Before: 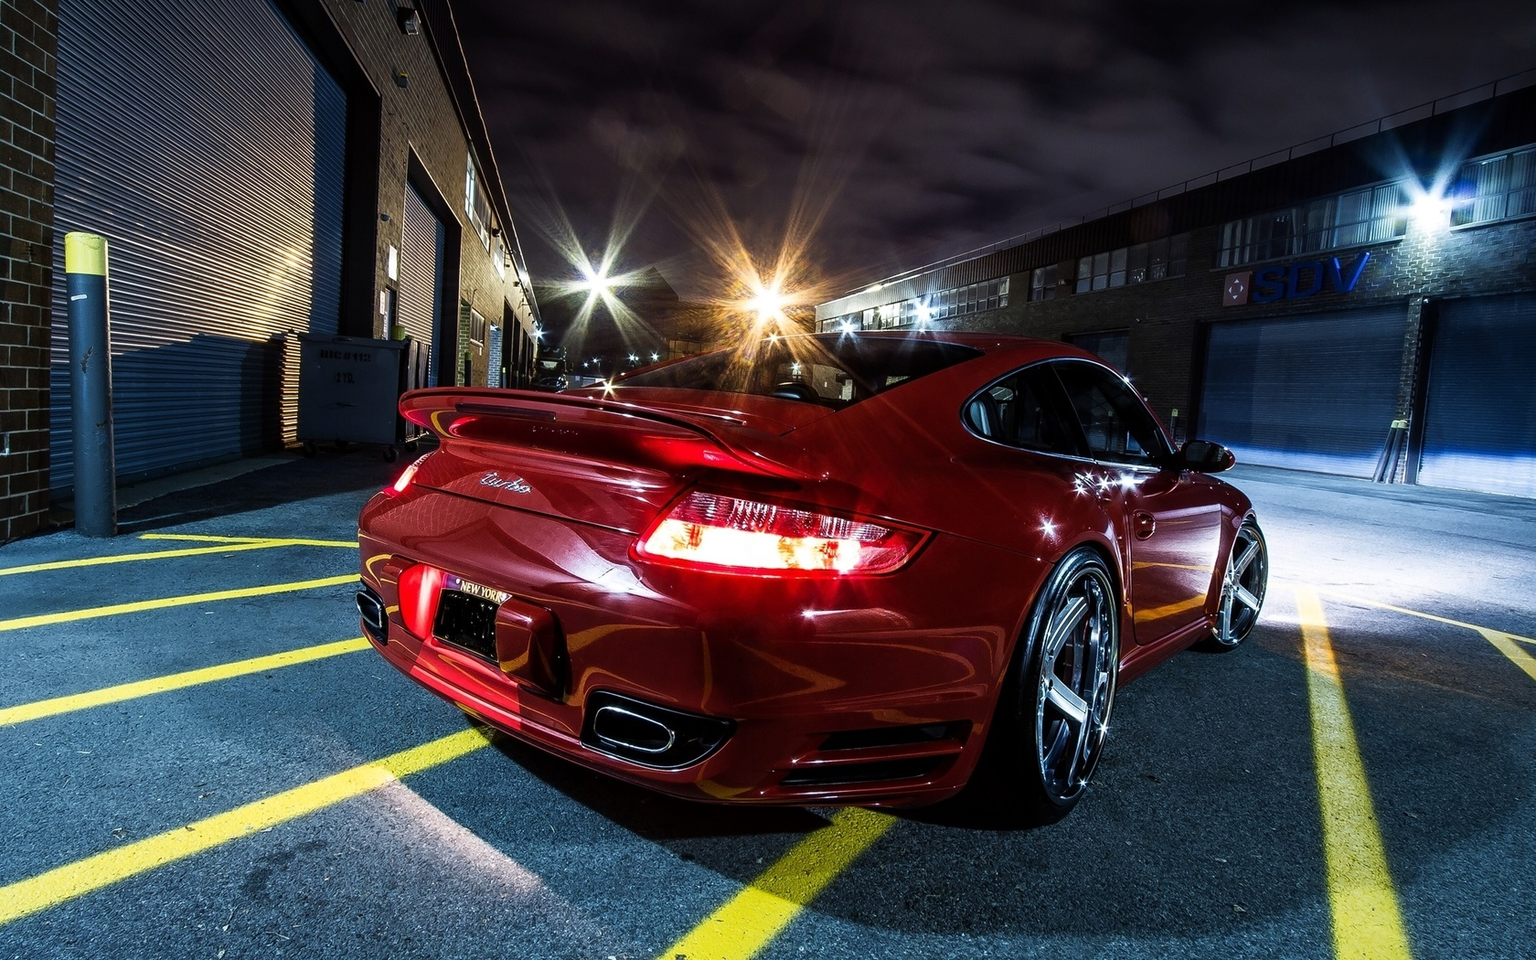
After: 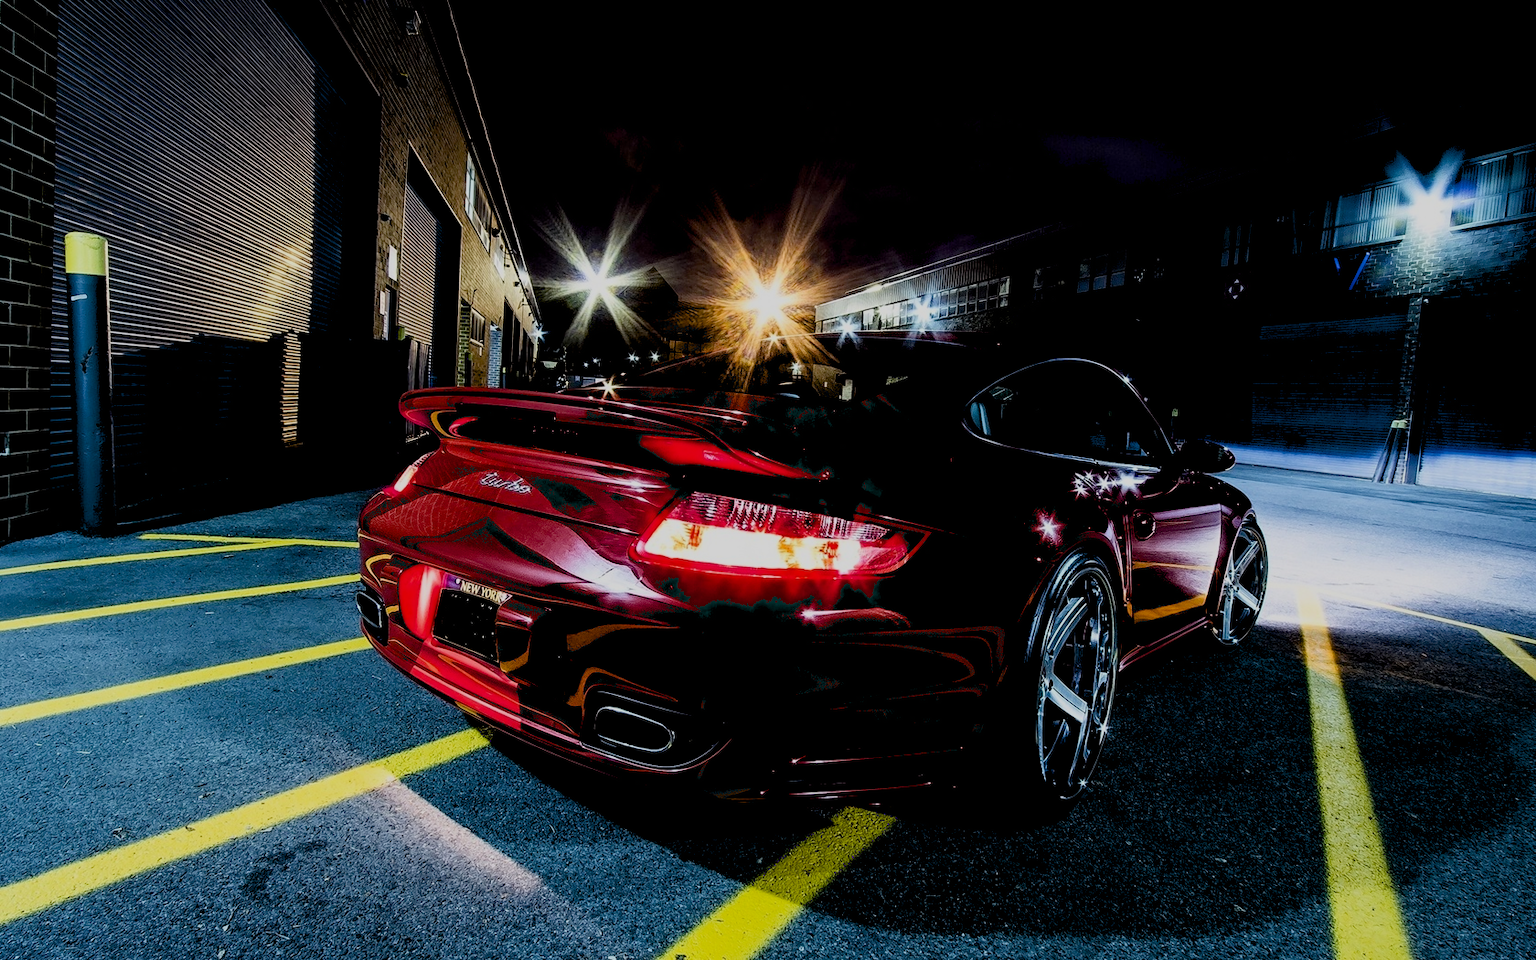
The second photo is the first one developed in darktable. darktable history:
exposure: black level correction 0.029, exposure -0.073 EV, compensate highlight preservation false
filmic rgb: black relative exposure -7.65 EV, white relative exposure 4.56 EV, hardness 3.61, color science v6 (2022)
